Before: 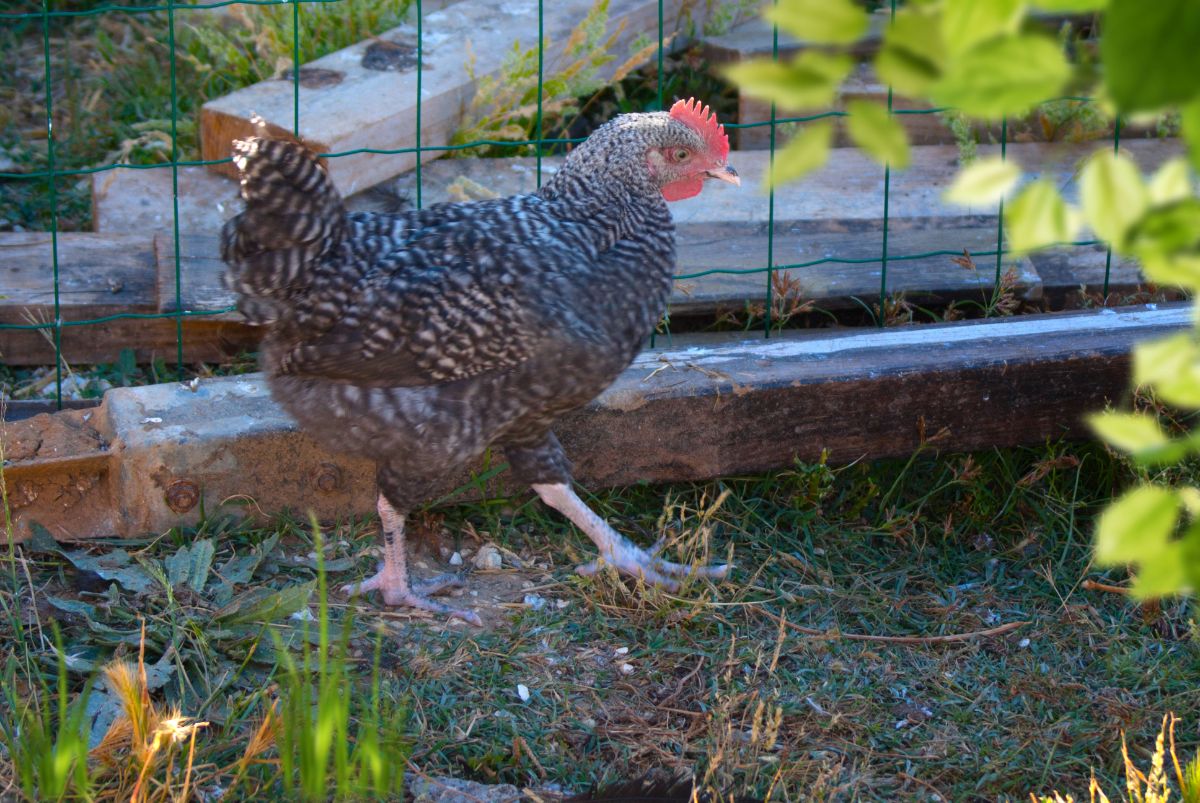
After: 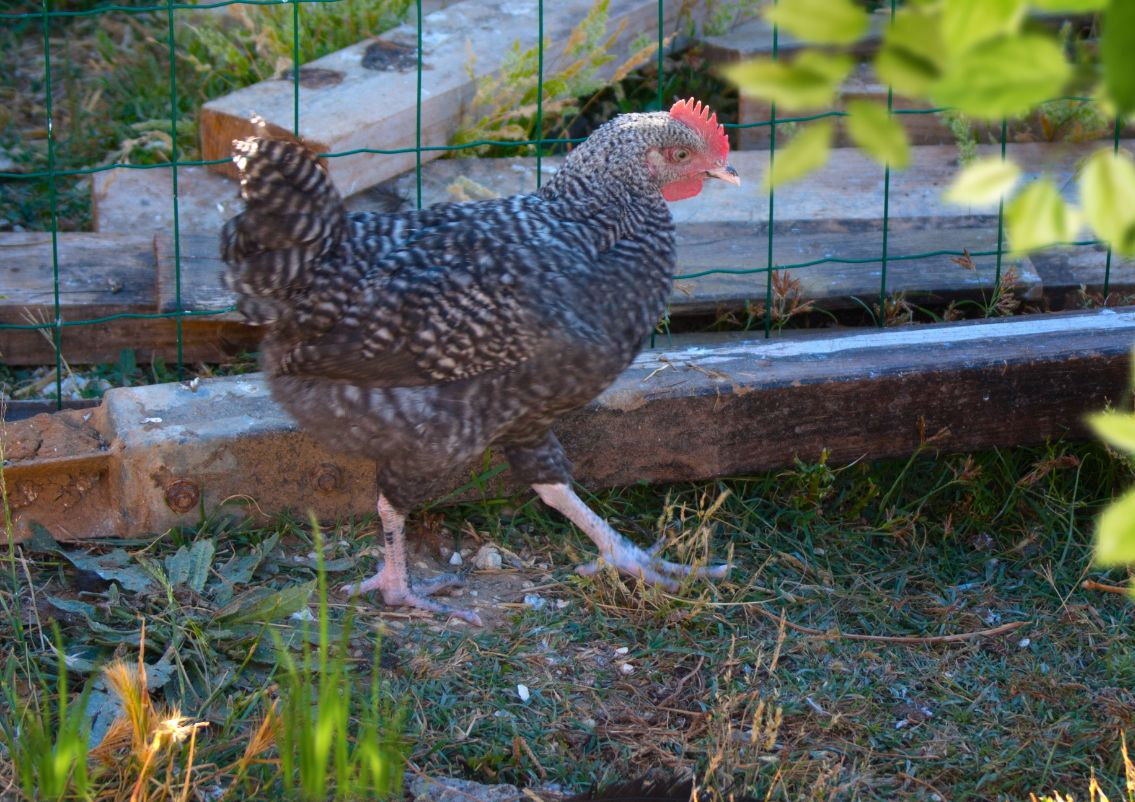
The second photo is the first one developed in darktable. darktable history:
crop and rotate: right 5.394%
